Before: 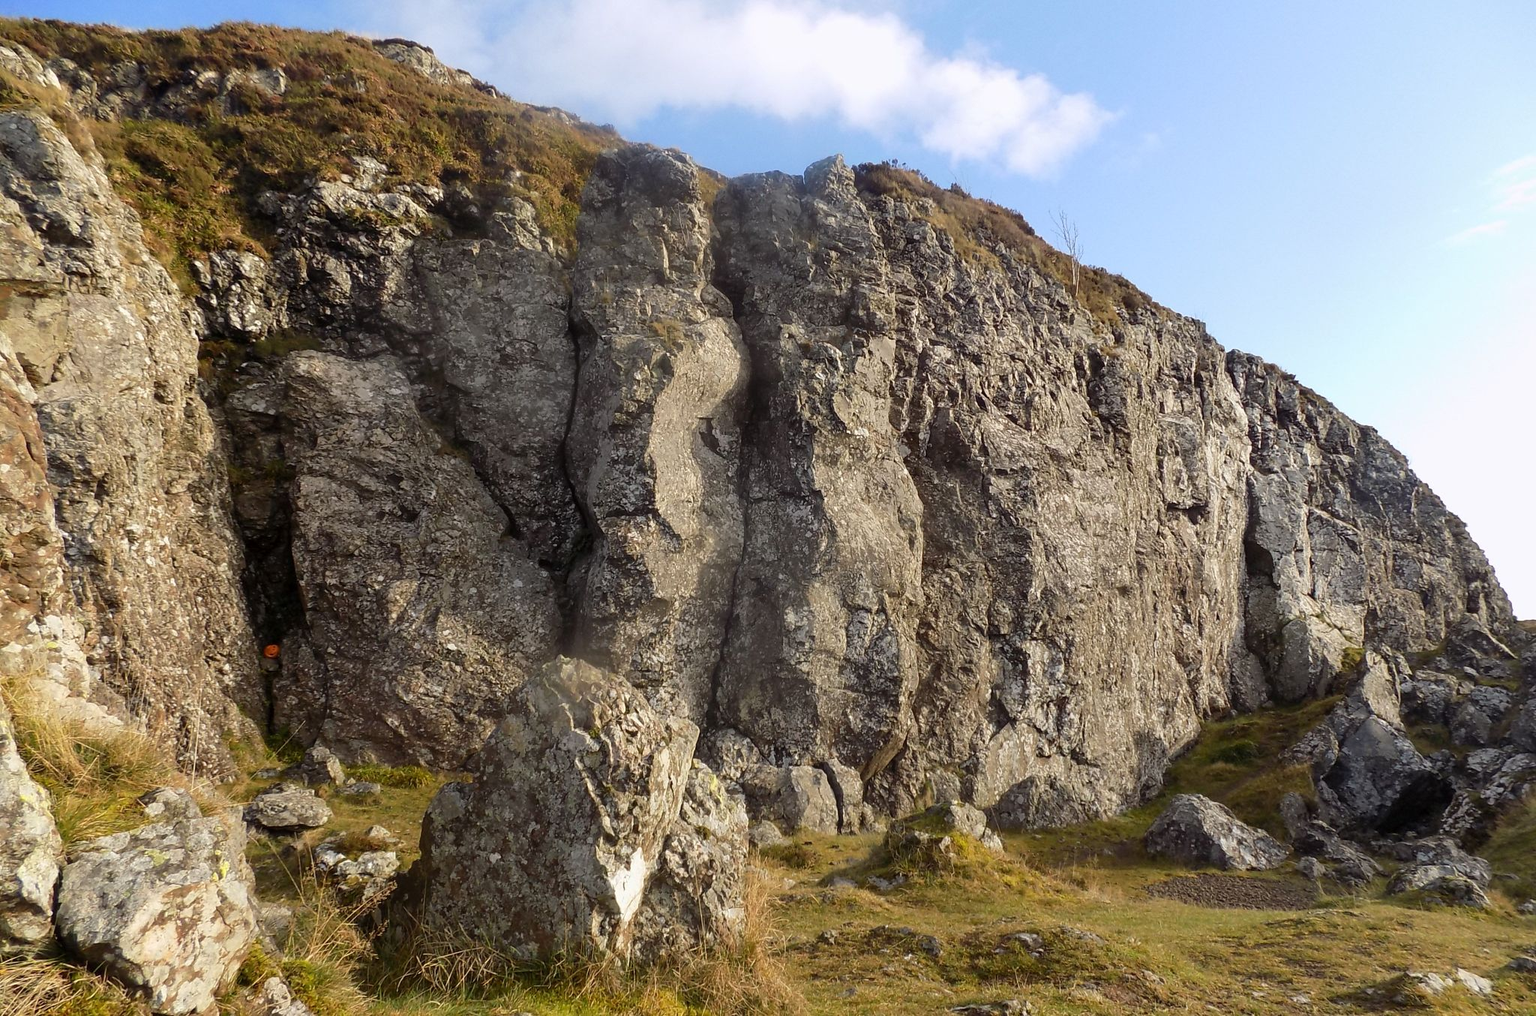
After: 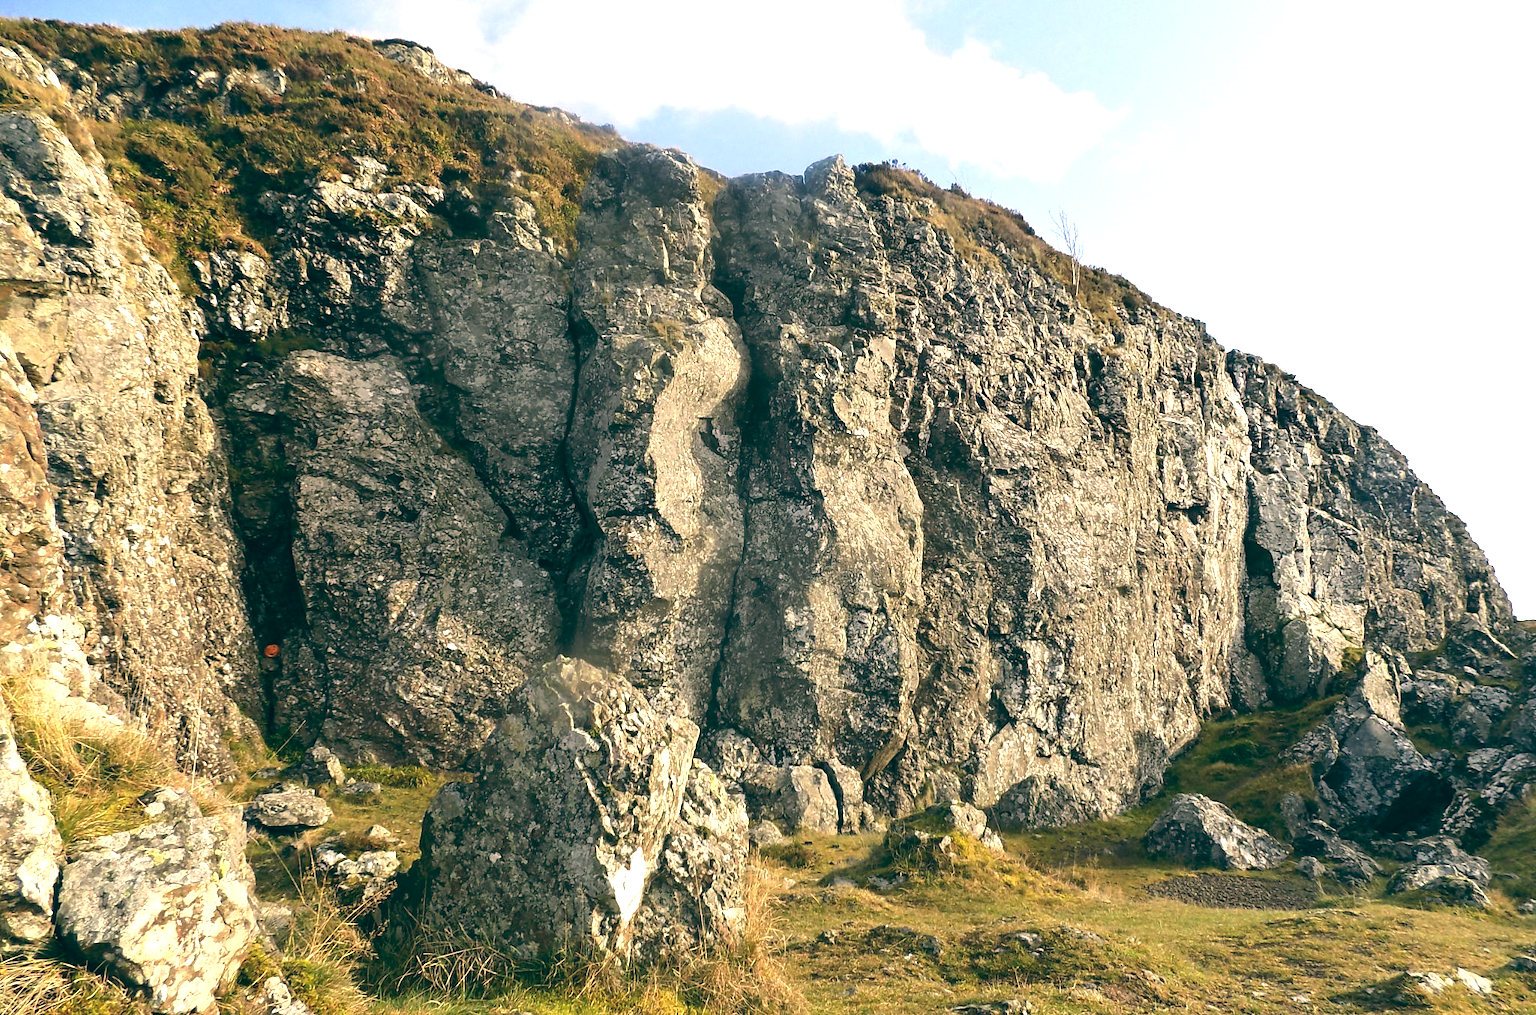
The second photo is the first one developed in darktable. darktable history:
color balance: lift [1.005, 0.99, 1.007, 1.01], gamma [1, 0.979, 1.011, 1.021], gain [0.923, 1.098, 1.025, 0.902], input saturation 90.45%, contrast 7.73%, output saturation 105.91%
contrast equalizer: y [[0.5, 0.504, 0.515, 0.527, 0.535, 0.534], [0.5 ×6], [0.491, 0.387, 0.179, 0.068, 0.068, 0.068], [0 ×5, 0.023], [0 ×6]]
exposure: black level correction 0, exposure 0.7 EV, compensate exposure bias true, compensate highlight preservation false
